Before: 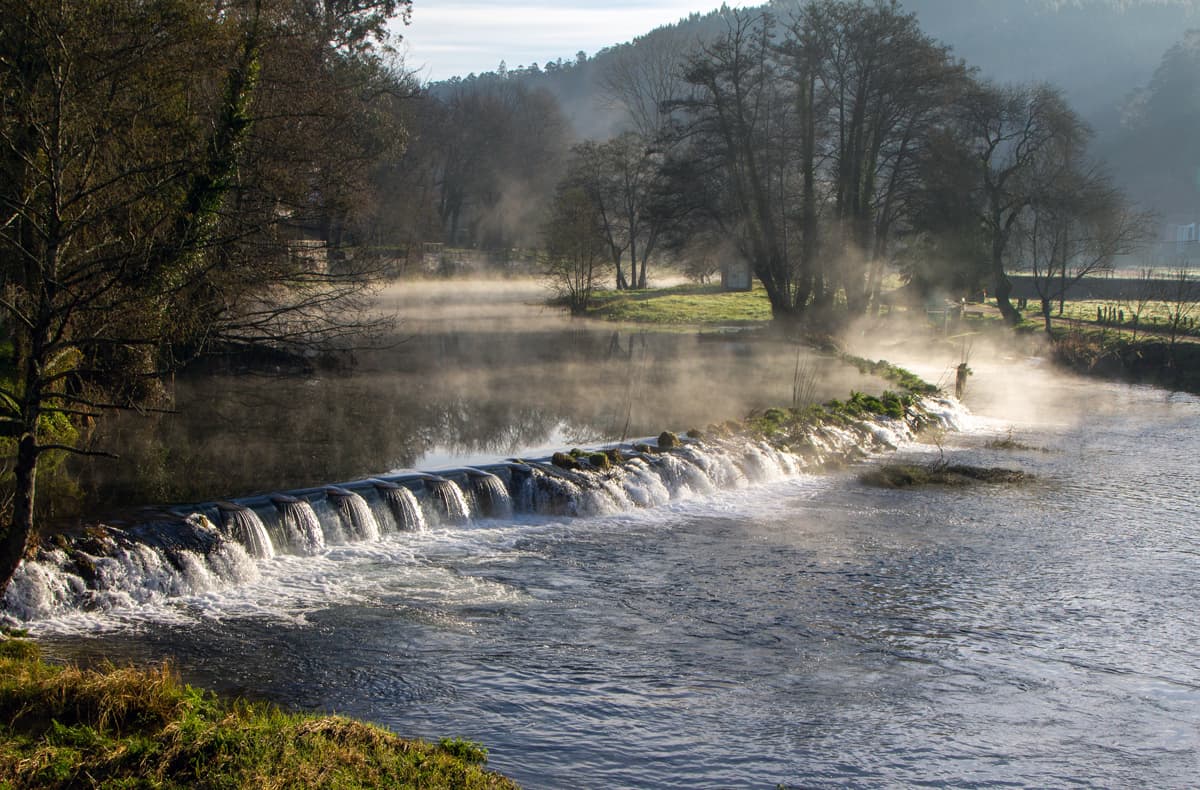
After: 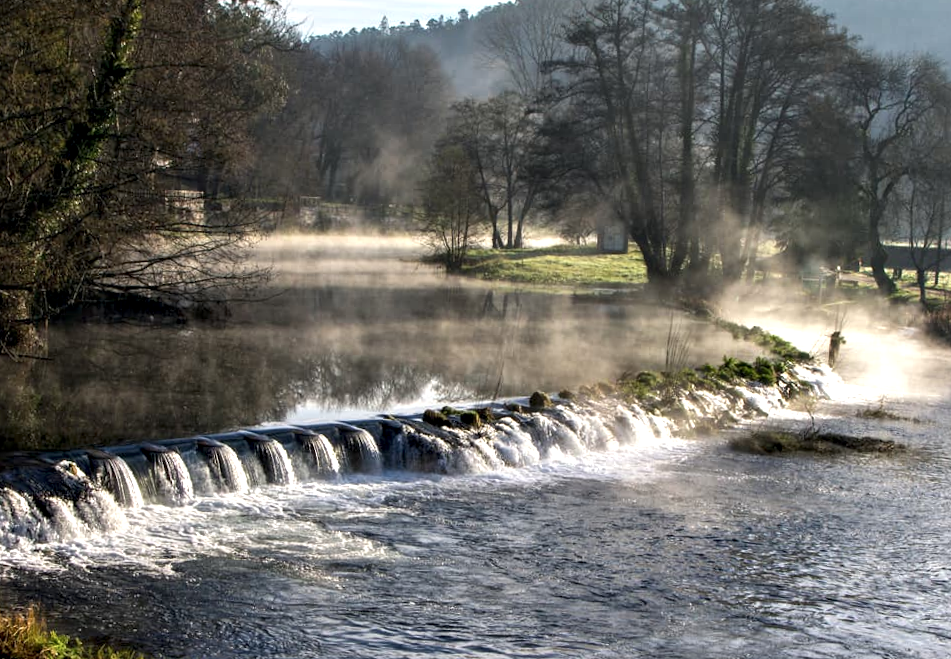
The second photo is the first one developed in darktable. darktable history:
exposure: exposure 0.2 EV, compensate highlight preservation false
crop: left 9.929%, top 3.475%, right 9.188%, bottom 9.529%
rotate and perspective: rotation 1.57°, crop left 0.018, crop right 0.982, crop top 0.039, crop bottom 0.961
contrast equalizer: y [[0.545, 0.572, 0.59, 0.59, 0.571, 0.545], [0.5 ×6], [0.5 ×6], [0 ×6], [0 ×6]]
